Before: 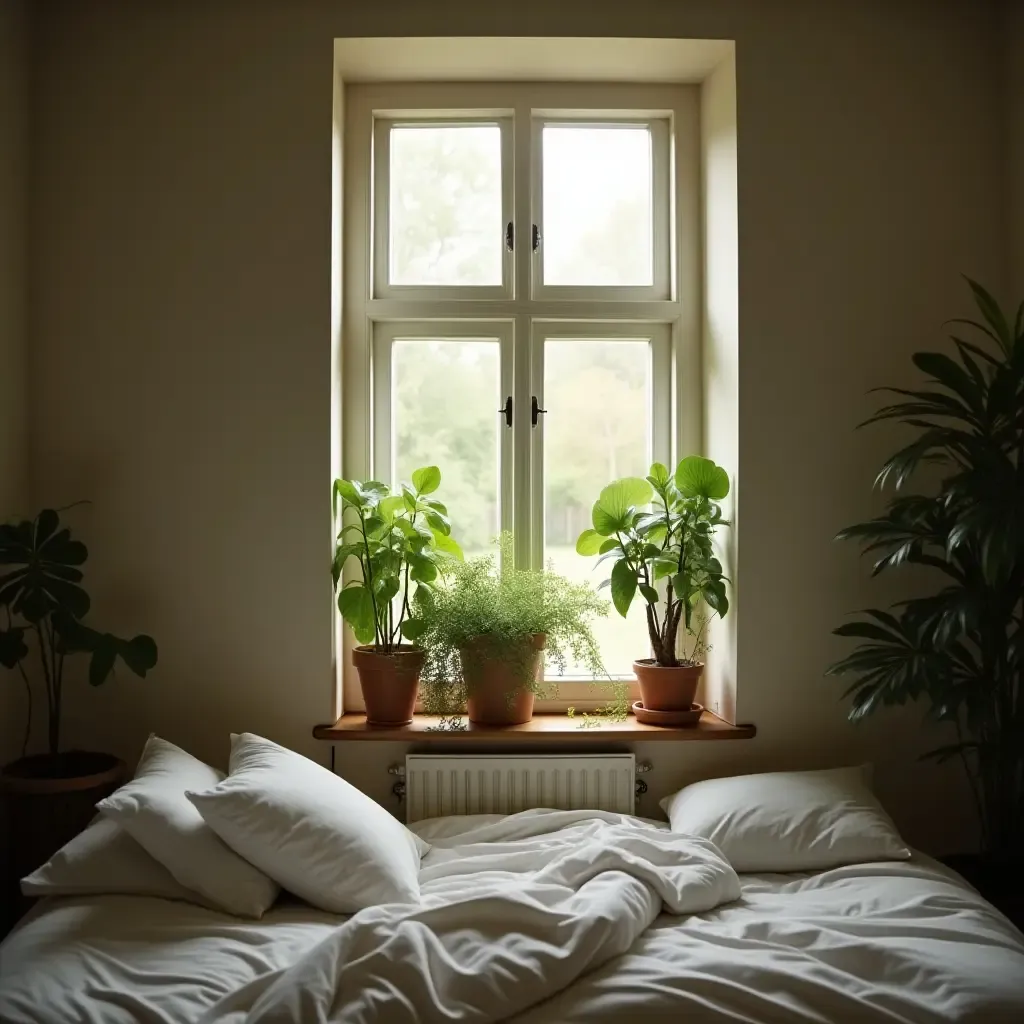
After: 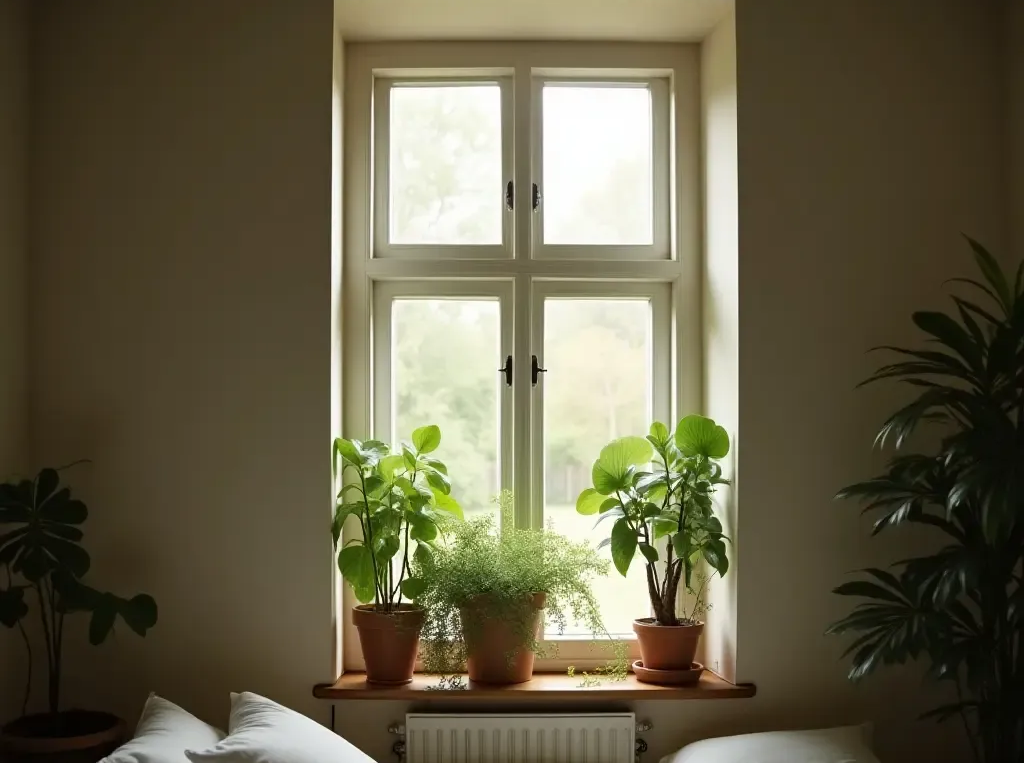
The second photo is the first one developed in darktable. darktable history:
crop: top 4.057%, bottom 21.411%
